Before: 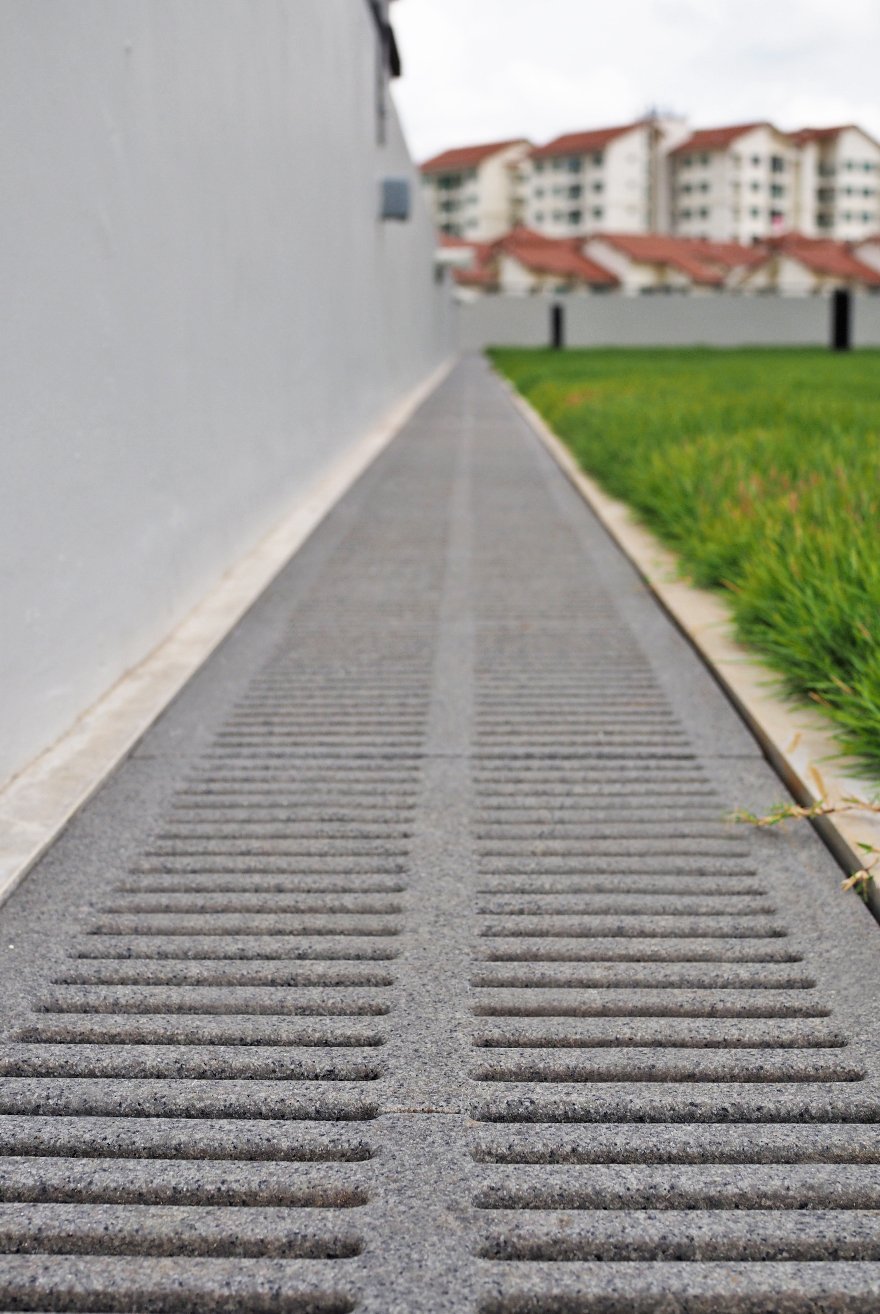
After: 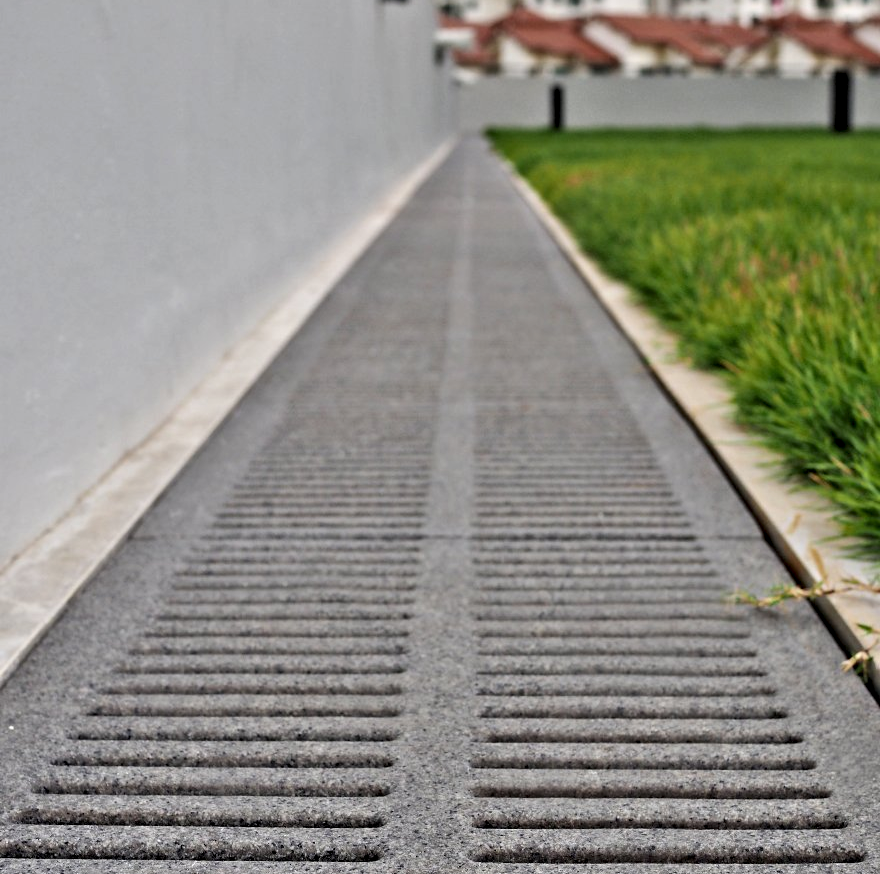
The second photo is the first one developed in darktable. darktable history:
contrast equalizer: y [[0.511, 0.558, 0.631, 0.632, 0.559, 0.512], [0.5 ×6], [0.507, 0.559, 0.627, 0.644, 0.647, 0.647], [0 ×6], [0 ×6]]
crop: top 16.727%, bottom 16.727%
exposure: black level correction 0.001, exposure -0.2 EV, compensate highlight preservation false
